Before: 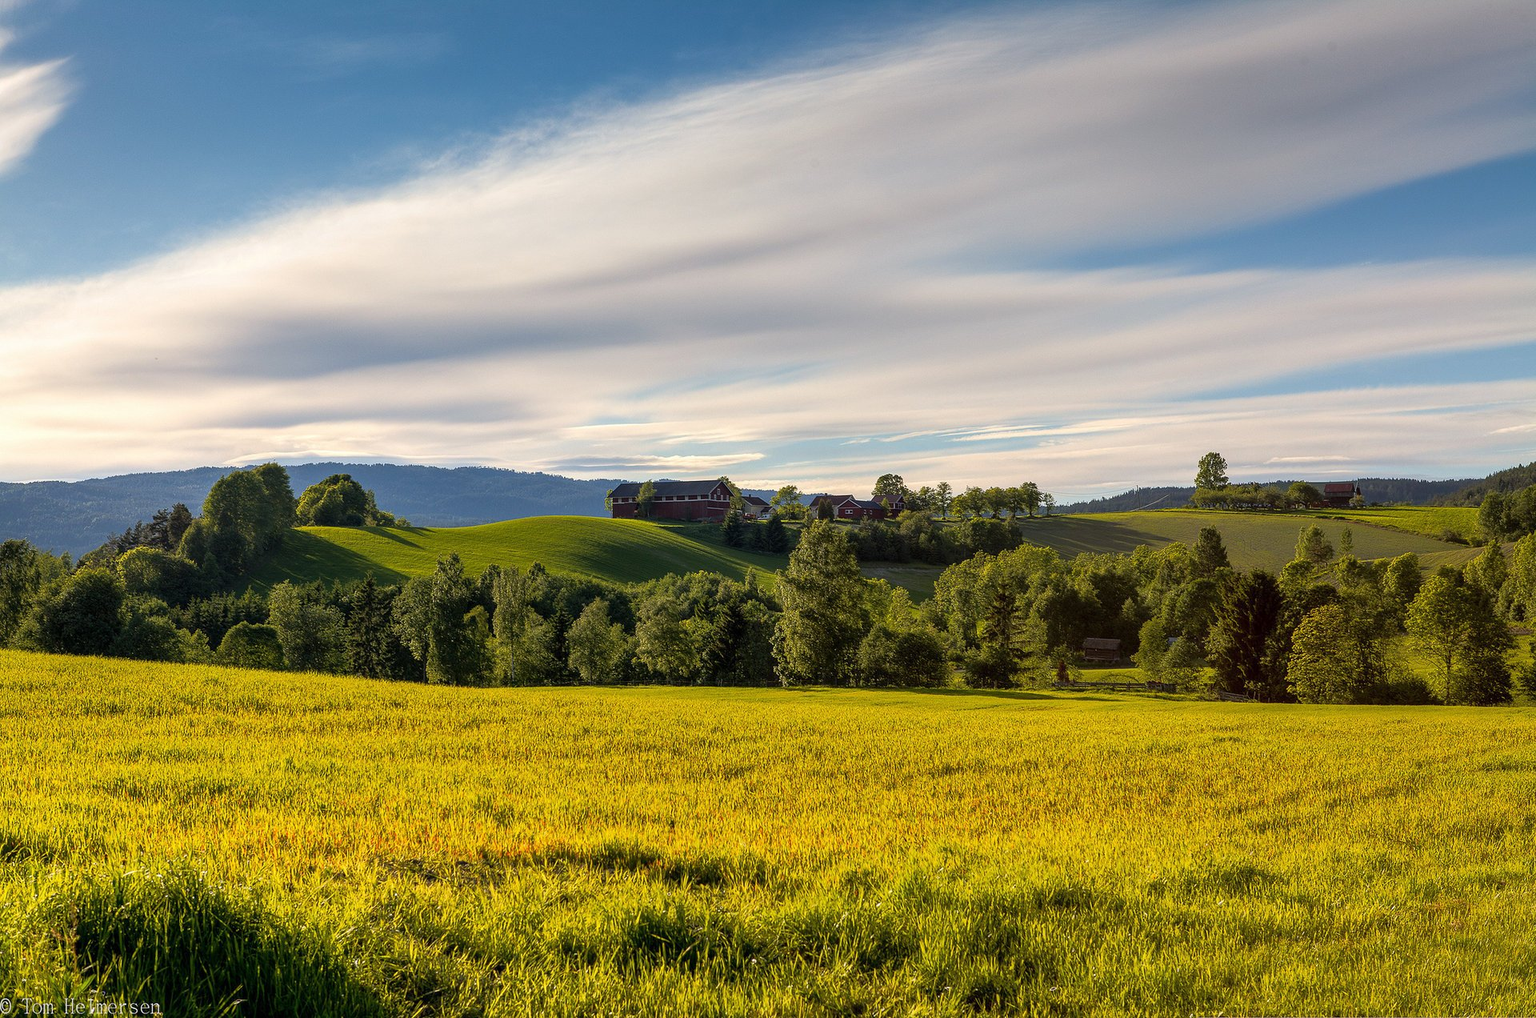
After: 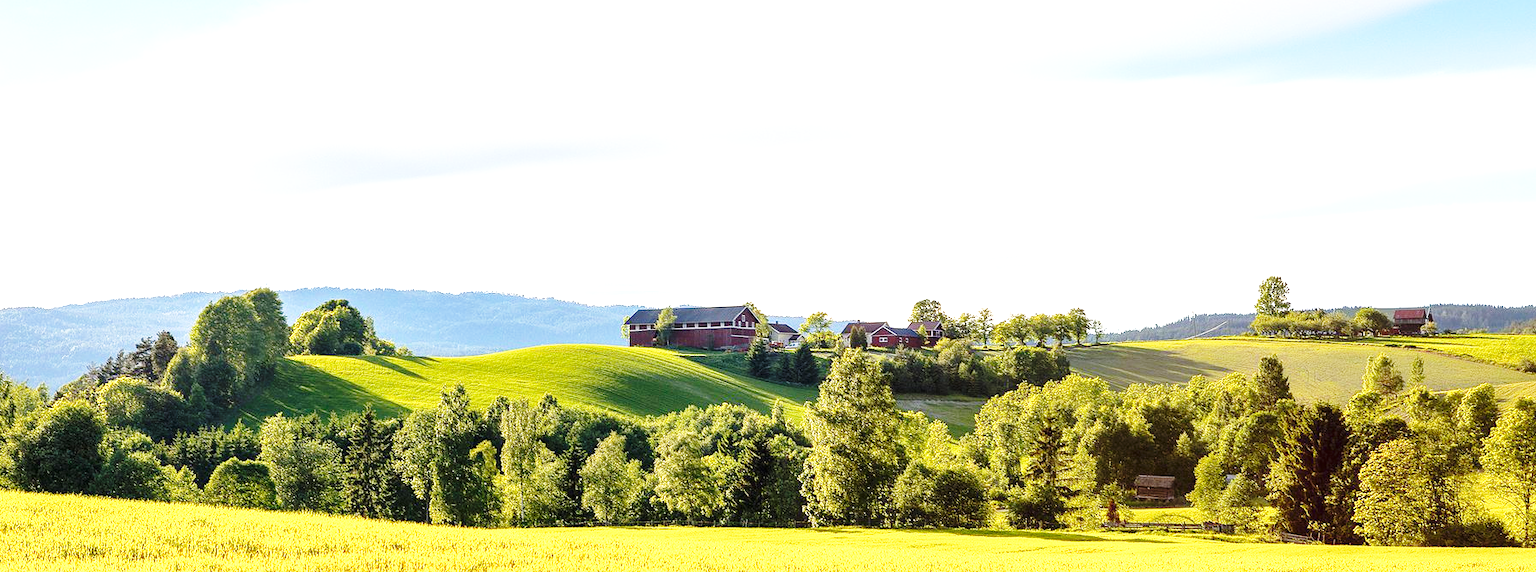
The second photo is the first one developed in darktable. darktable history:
crop: left 1.744%, top 19.225%, right 5.069%, bottom 28.357%
exposure: black level correction 0, exposure 1.45 EV, compensate exposure bias true, compensate highlight preservation false
base curve: curves: ch0 [(0, 0) (0.028, 0.03) (0.121, 0.232) (0.46, 0.748) (0.859, 0.968) (1, 1)], preserve colors none
